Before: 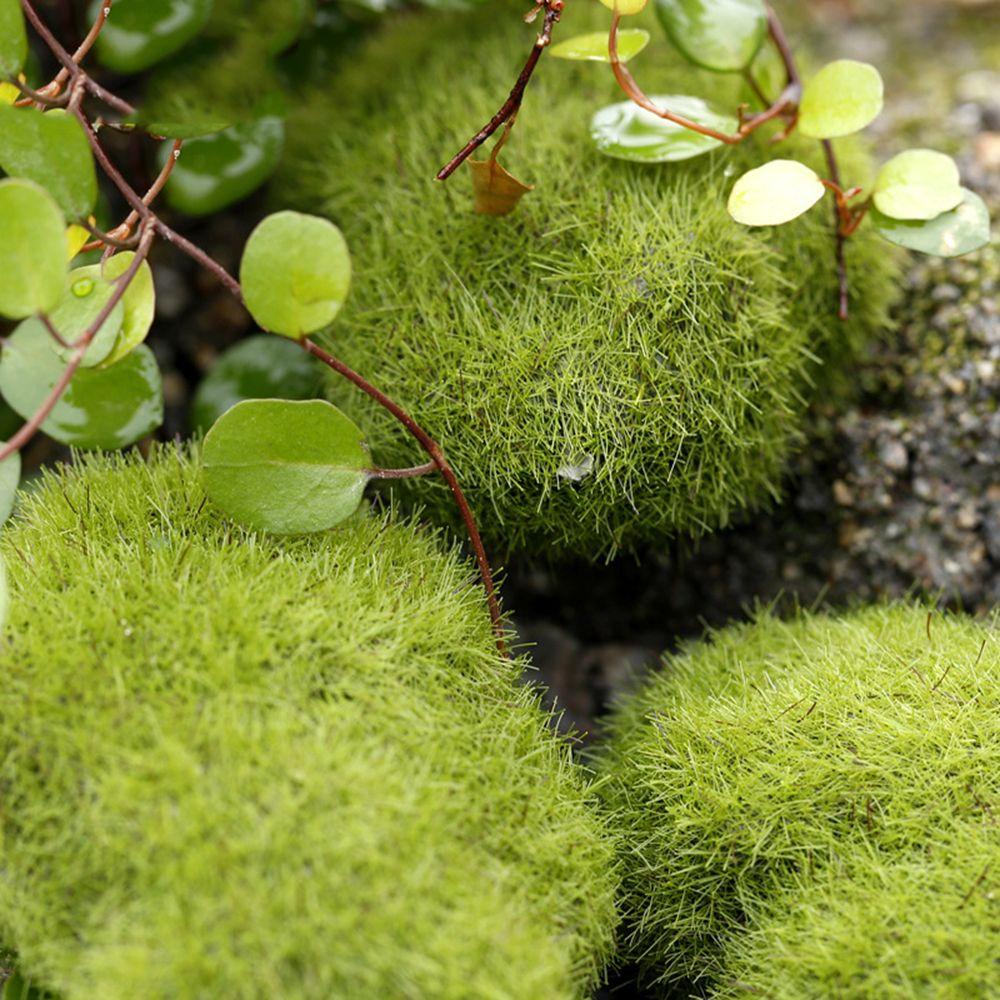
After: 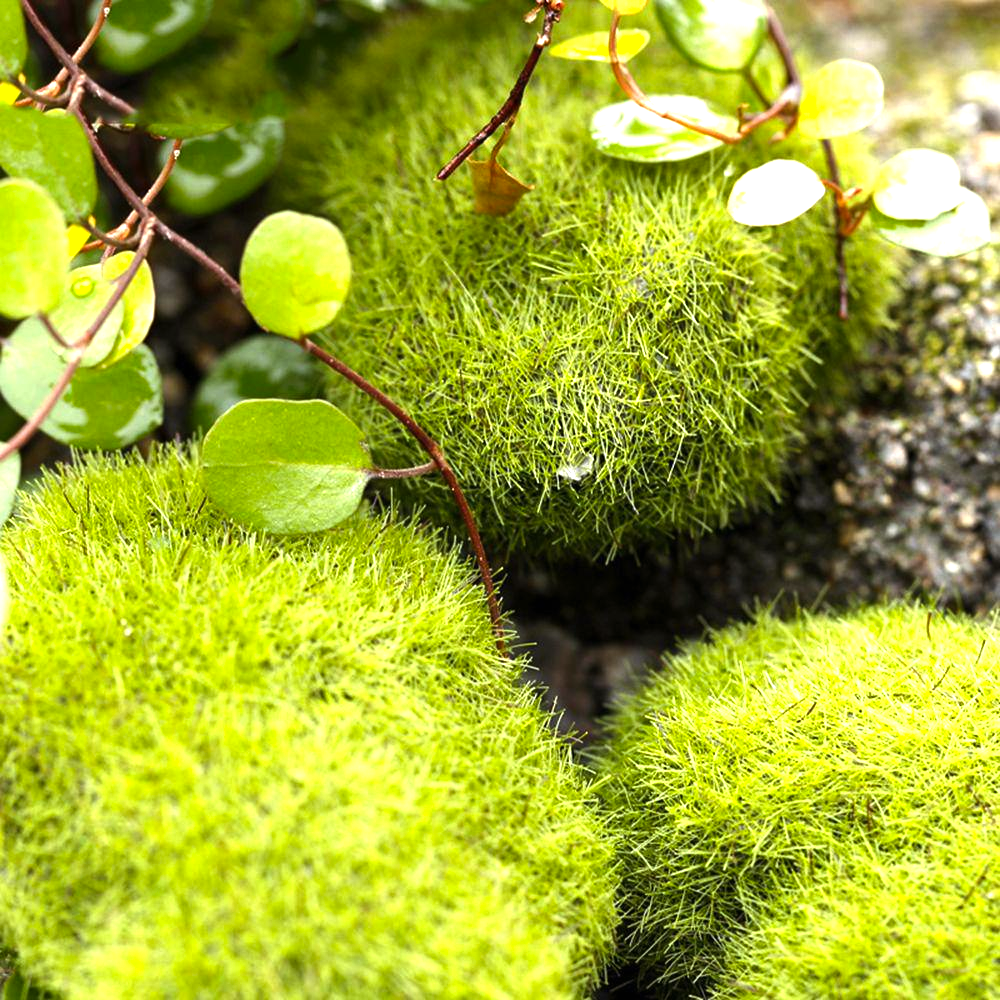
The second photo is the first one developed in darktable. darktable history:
base curve: curves: ch0 [(0, 0) (0.297, 0.298) (1, 1)], preserve colors none
exposure: black level correction 0, exposure 0.499 EV, compensate highlight preservation false
color balance rgb: shadows lift › chroma 2.014%, shadows lift › hue 52.24°, perceptual saturation grading › global saturation 9.622%, perceptual brilliance grading › highlights 16.1%, perceptual brilliance grading › mid-tones 6.253%, perceptual brilliance grading › shadows -15.371%
